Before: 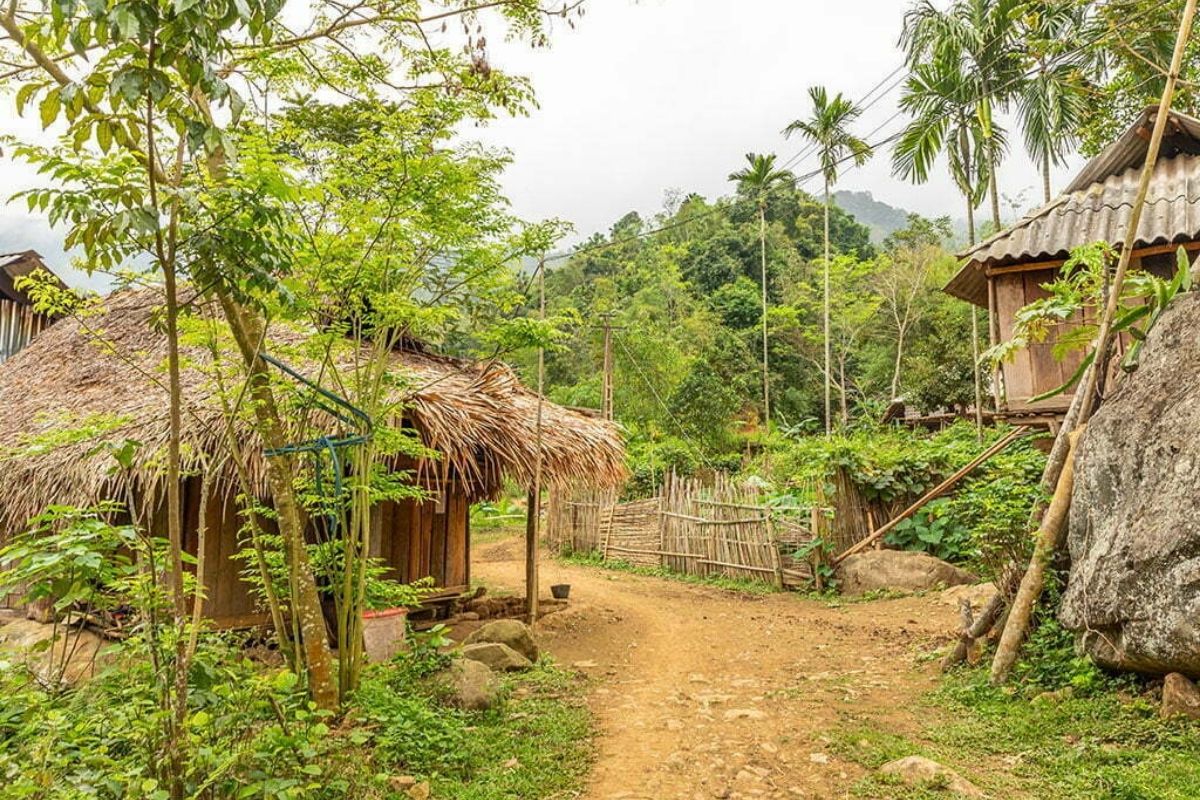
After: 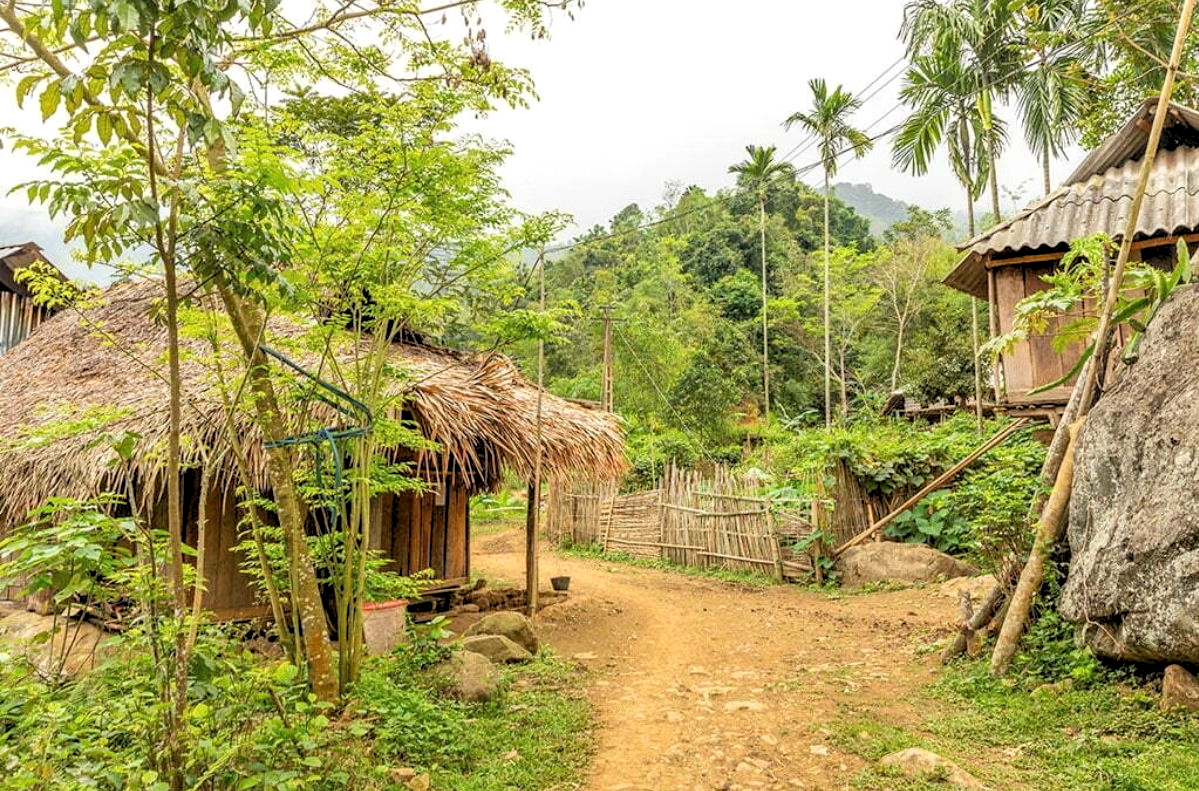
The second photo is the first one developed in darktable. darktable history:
crop: top 1.049%, right 0.001%
rgb levels: levels [[0.013, 0.434, 0.89], [0, 0.5, 1], [0, 0.5, 1]]
exposure: exposure -0.048 EV, compensate highlight preservation false
